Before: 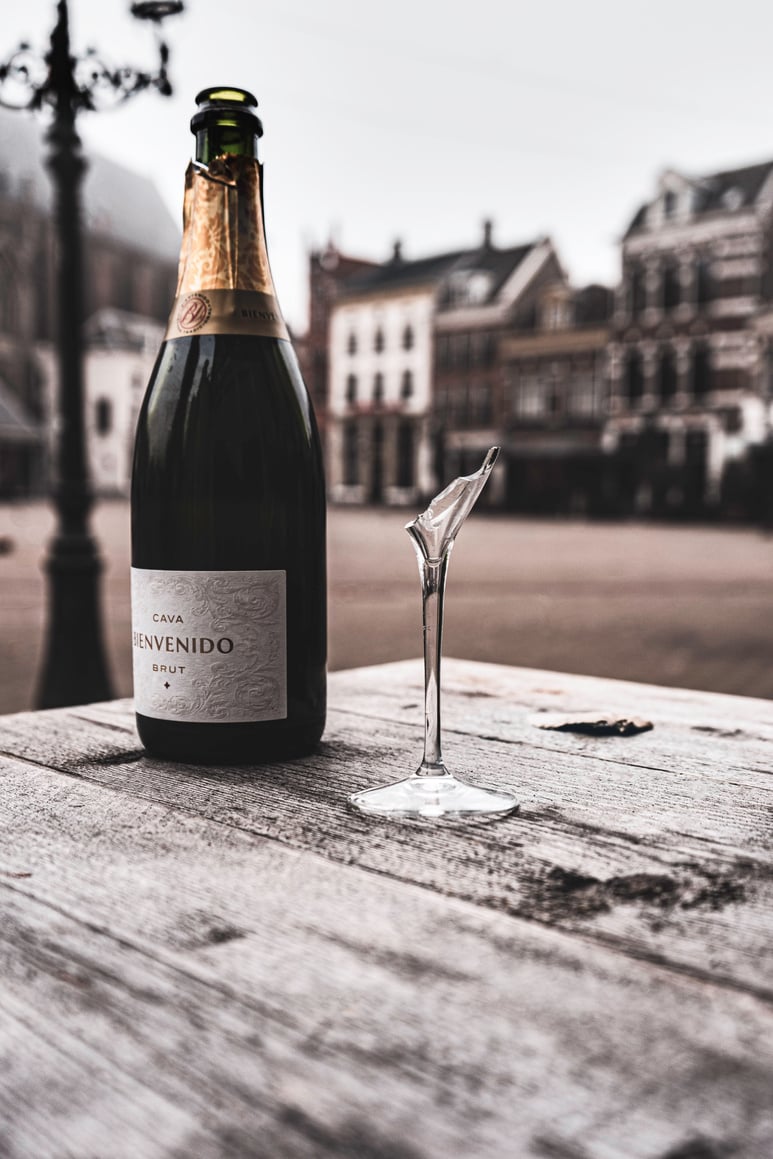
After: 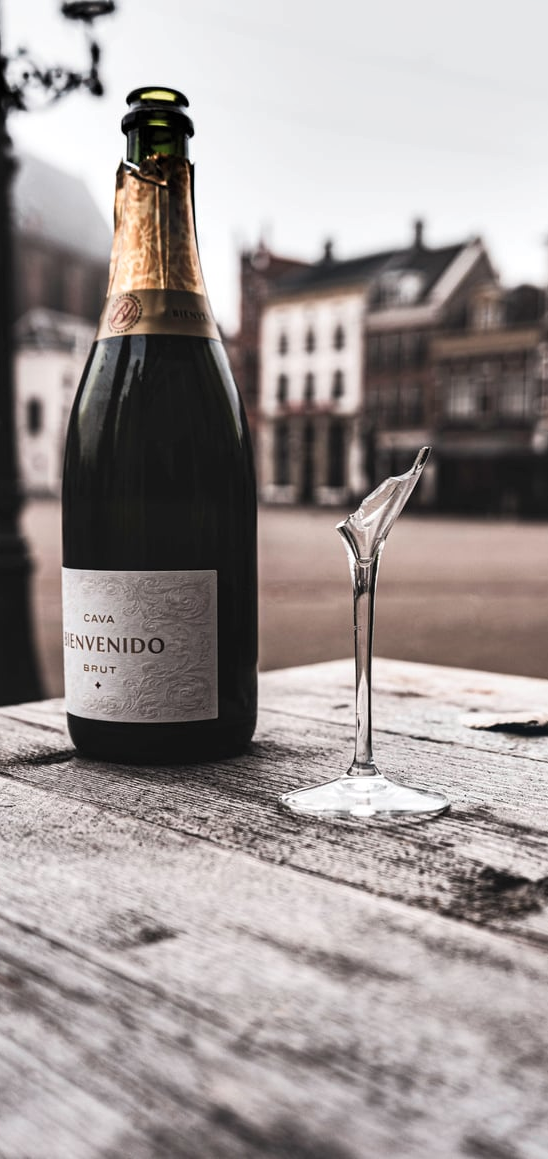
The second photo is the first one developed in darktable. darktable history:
levels: levels [0.026, 0.507, 0.987]
shadows and highlights: shadows 31.56, highlights -31.54, soften with gaussian
crop and rotate: left 8.933%, right 20.103%
